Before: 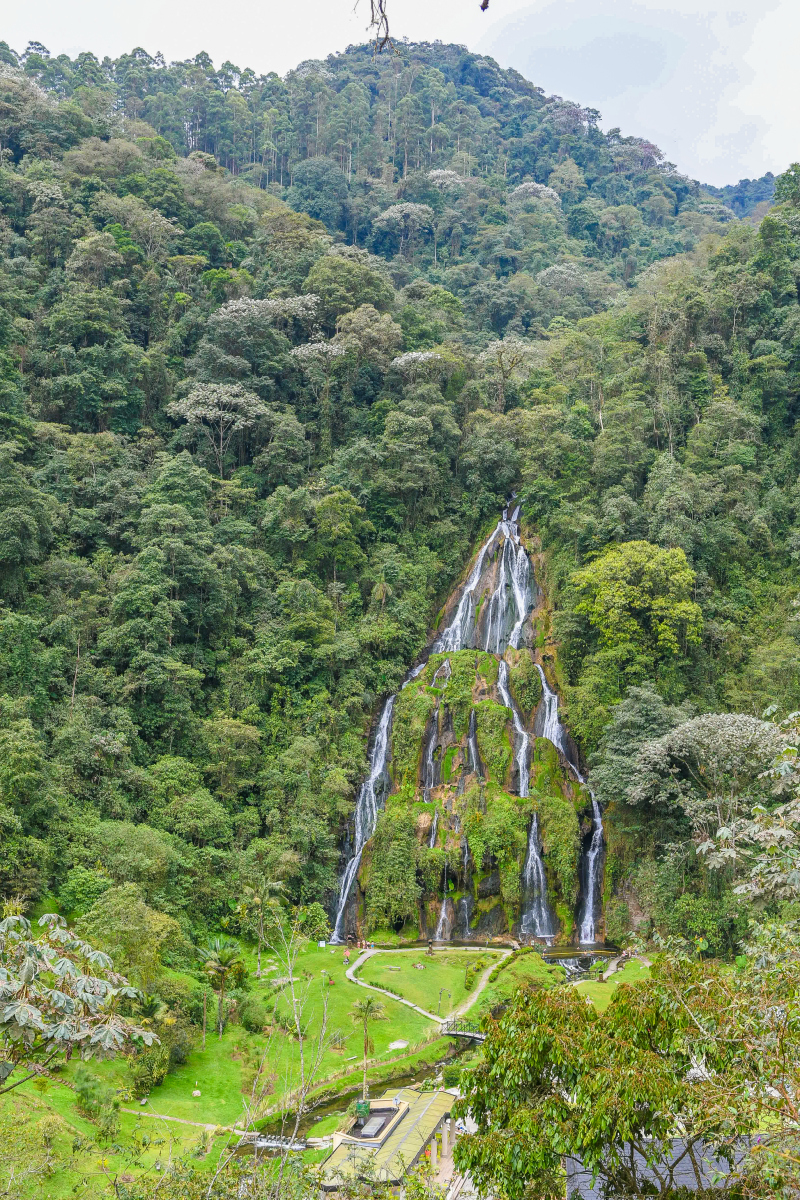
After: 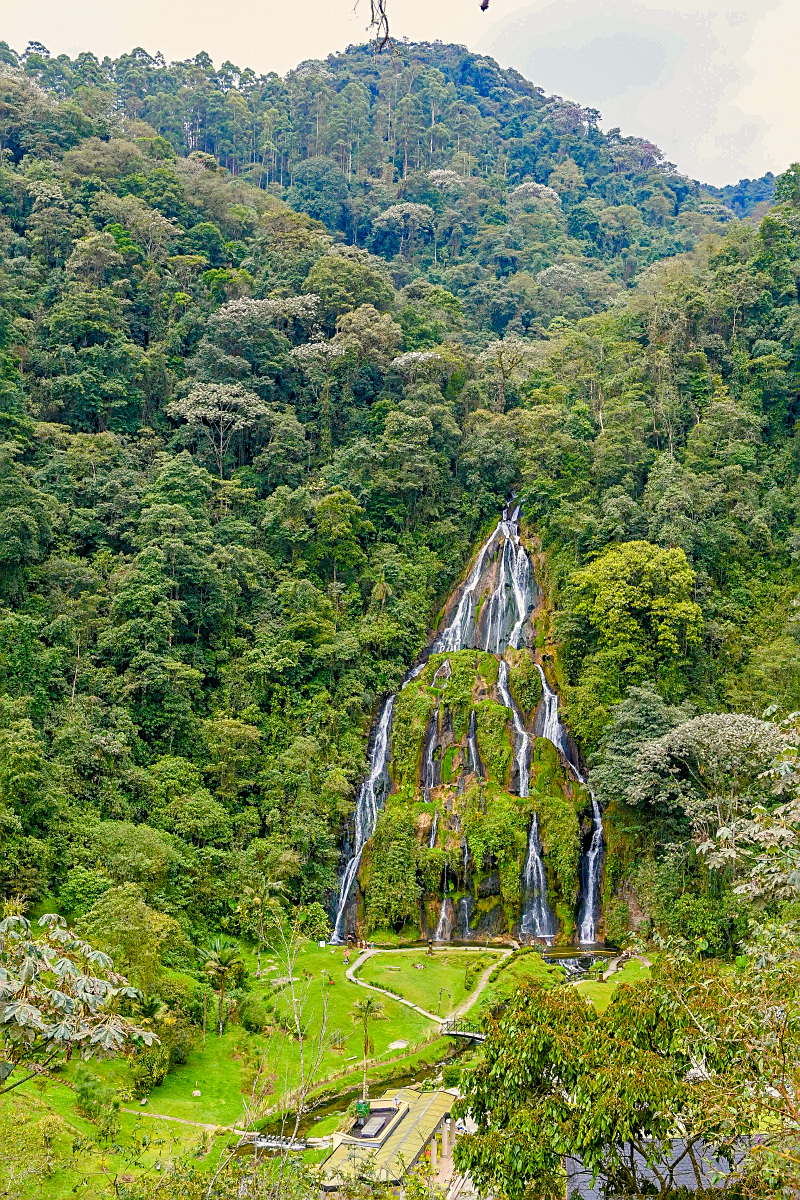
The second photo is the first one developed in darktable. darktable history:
color balance rgb: shadows lift › chroma 3%, shadows lift › hue 280.8°, power › hue 330°, highlights gain › chroma 3%, highlights gain › hue 75.6°, global offset › luminance -1%, perceptual saturation grading › global saturation 20%, perceptual saturation grading › highlights -25%, perceptual saturation grading › shadows 50%, global vibrance 20%
sharpen: on, module defaults
